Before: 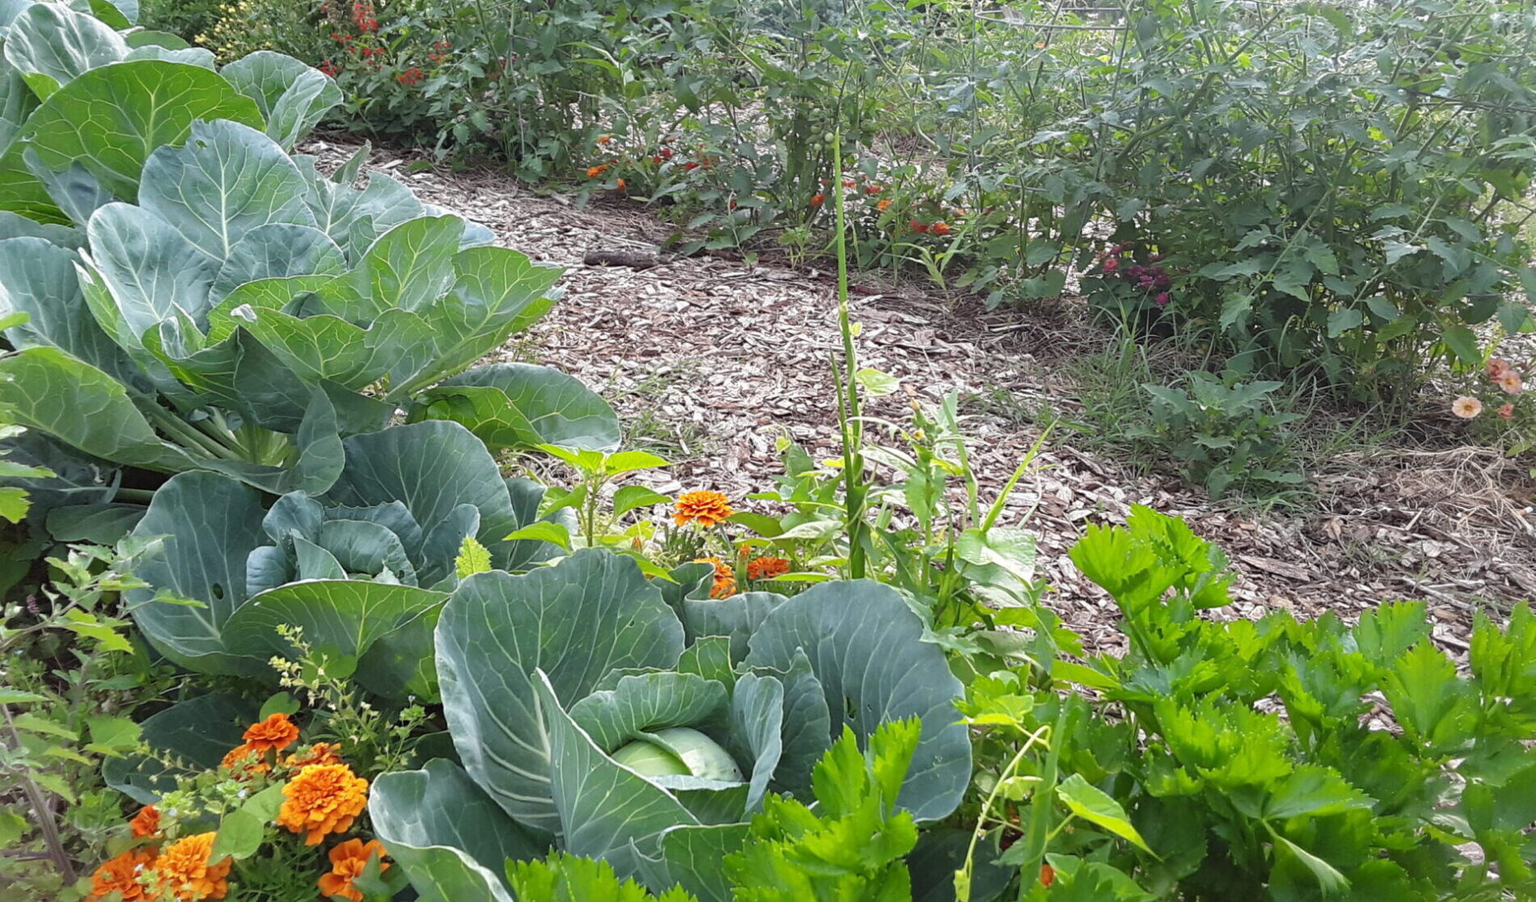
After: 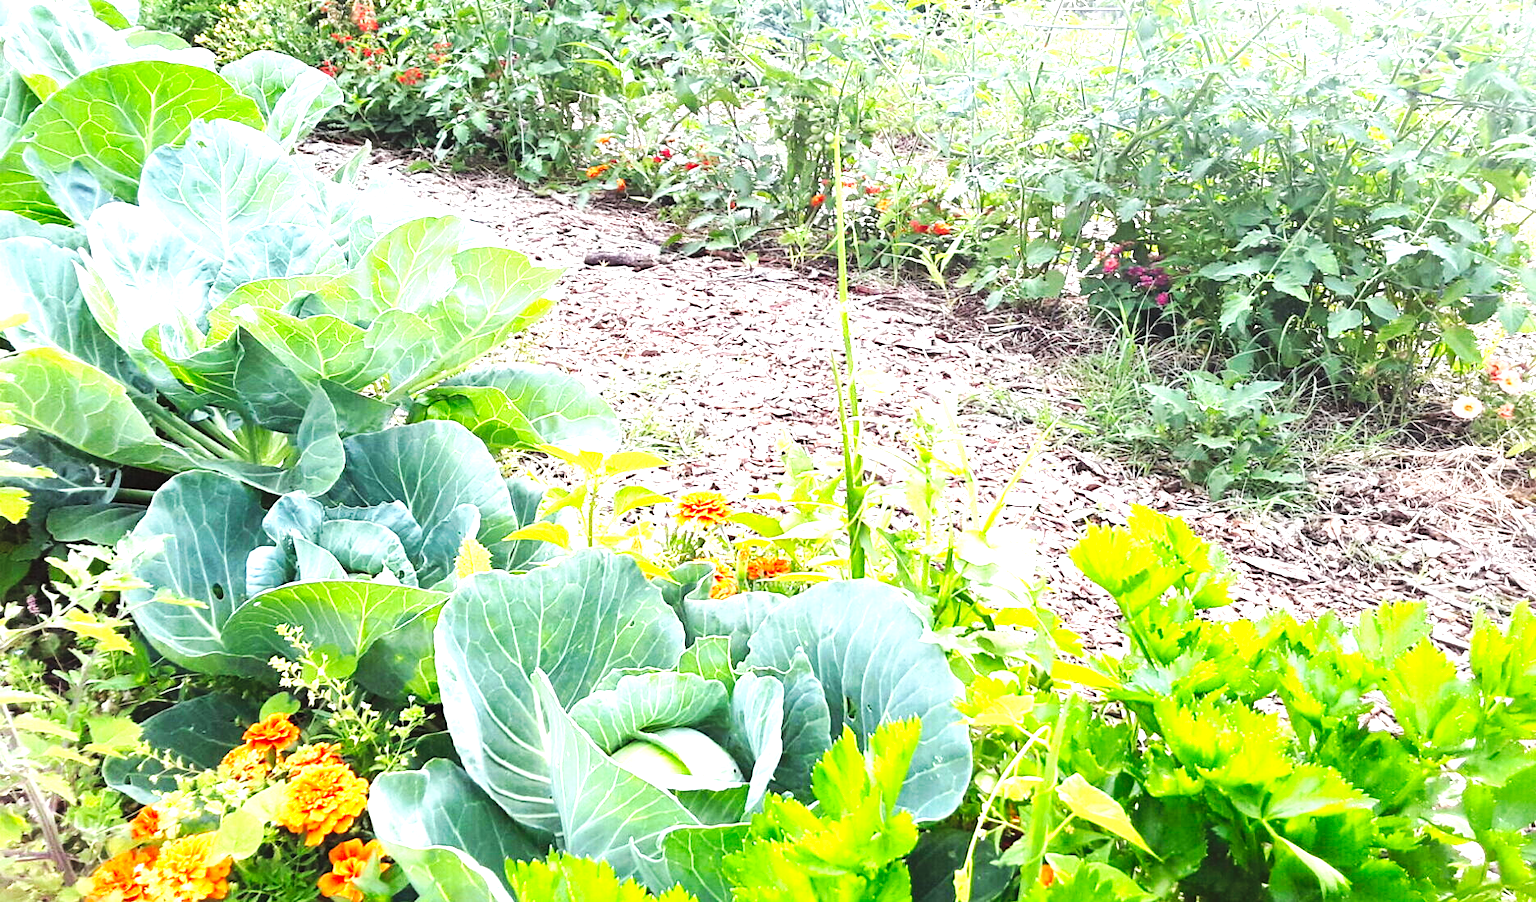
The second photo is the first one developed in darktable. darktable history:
tone curve: curves: ch0 [(0, 0) (0.003, 0) (0.011, 0) (0.025, 0) (0.044, 0.006) (0.069, 0.024) (0.1, 0.038) (0.136, 0.052) (0.177, 0.08) (0.224, 0.112) (0.277, 0.145) (0.335, 0.206) (0.399, 0.284) (0.468, 0.372) (0.543, 0.477) (0.623, 0.593) (0.709, 0.717) (0.801, 0.815) (0.898, 0.92) (1, 1)], preserve colors none
exposure: black level correction 0, exposure 1.9 EV, compensate highlight preservation false
